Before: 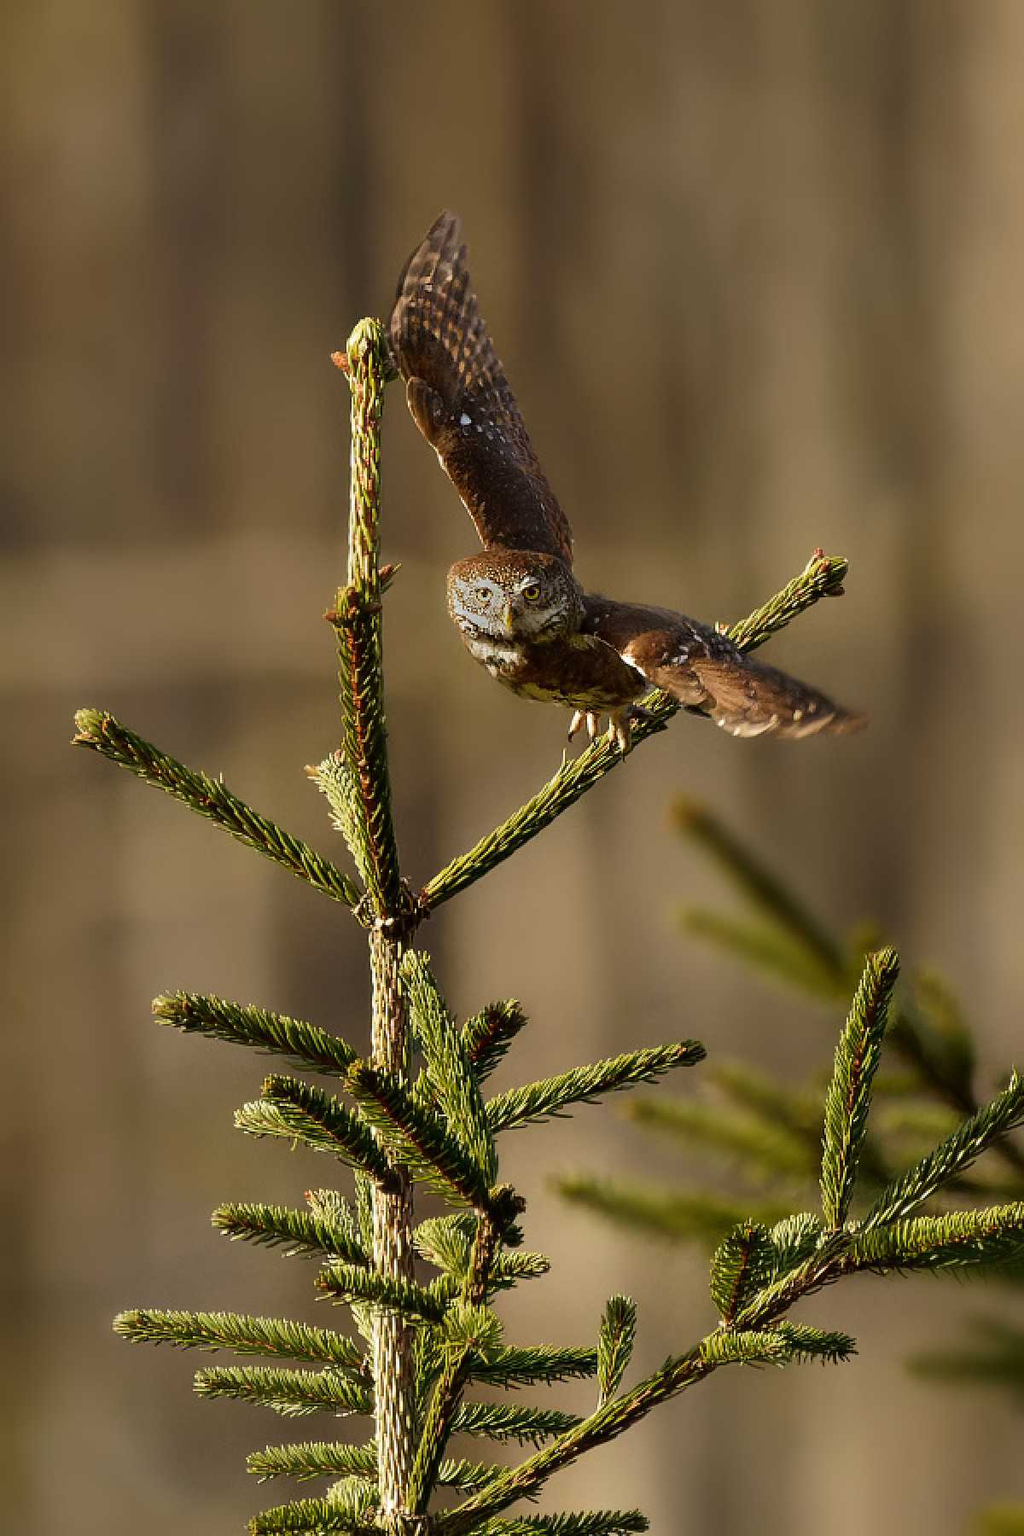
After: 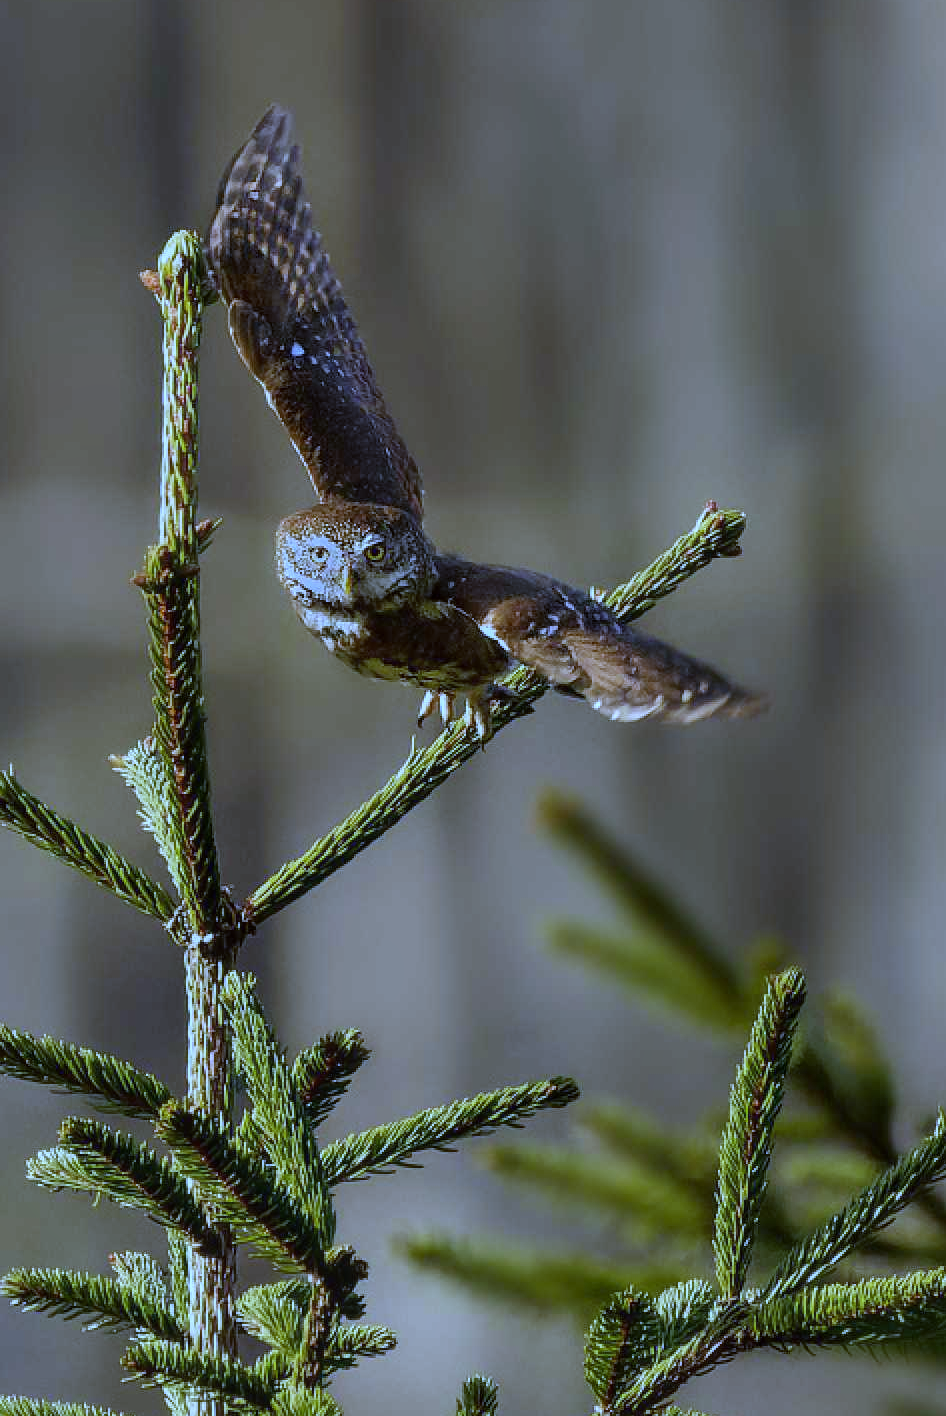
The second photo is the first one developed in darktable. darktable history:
shadows and highlights: shadows 37.27, highlights -28.18, soften with gaussian
local contrast: detail 110%
crop and rotate: left 20.74%, top 7.912%, right 0.375%, bottom 13.378%
white balance: red 0.766, blue 1.537
